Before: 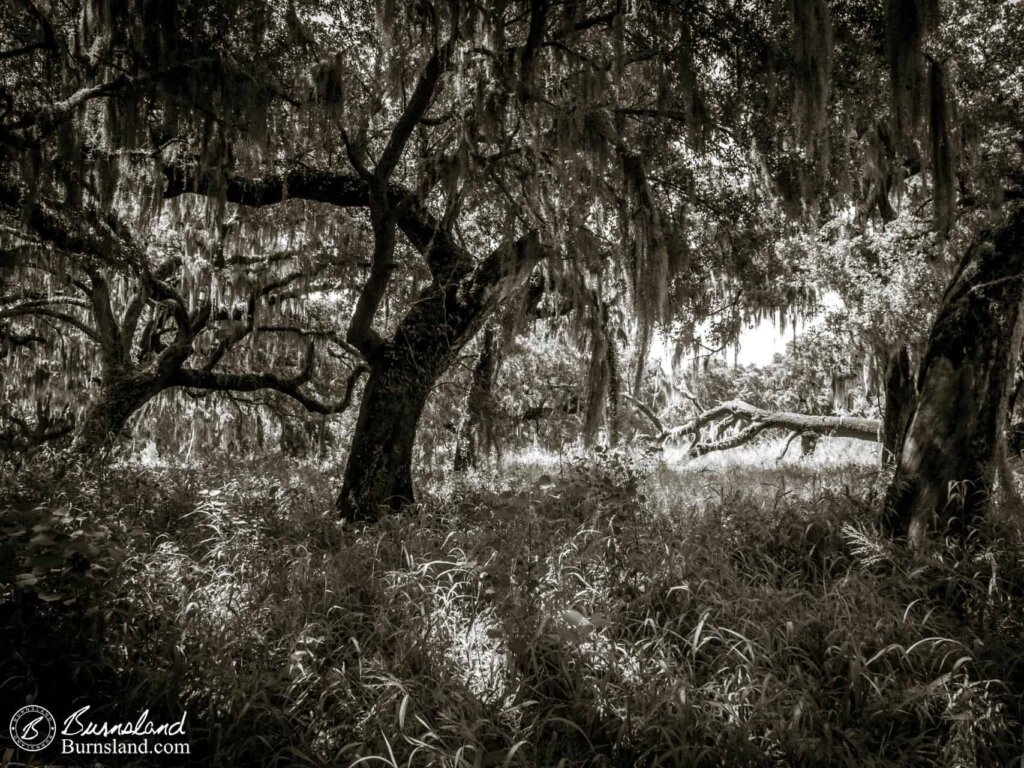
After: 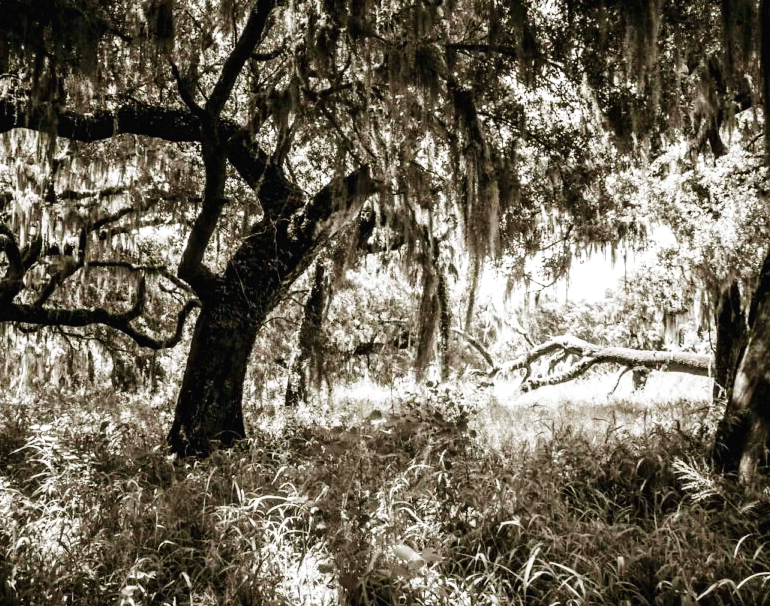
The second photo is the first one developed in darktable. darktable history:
crop: left 16.567%, top 8.535%, right 8.191%, bottom 12.459%
base curve: curves: ch0 [(0, 0.003) (0.001, 0.002) (0.006, 0.004) (0.02, 0.022) (0.048, 0.086) (0.094, 0.234) (0.162, 0.431) (0.258, 0.629) (0.385, 0.8) (0.548, 0.918) (0.751, 0.988) (1, 1)], preserve colors none
